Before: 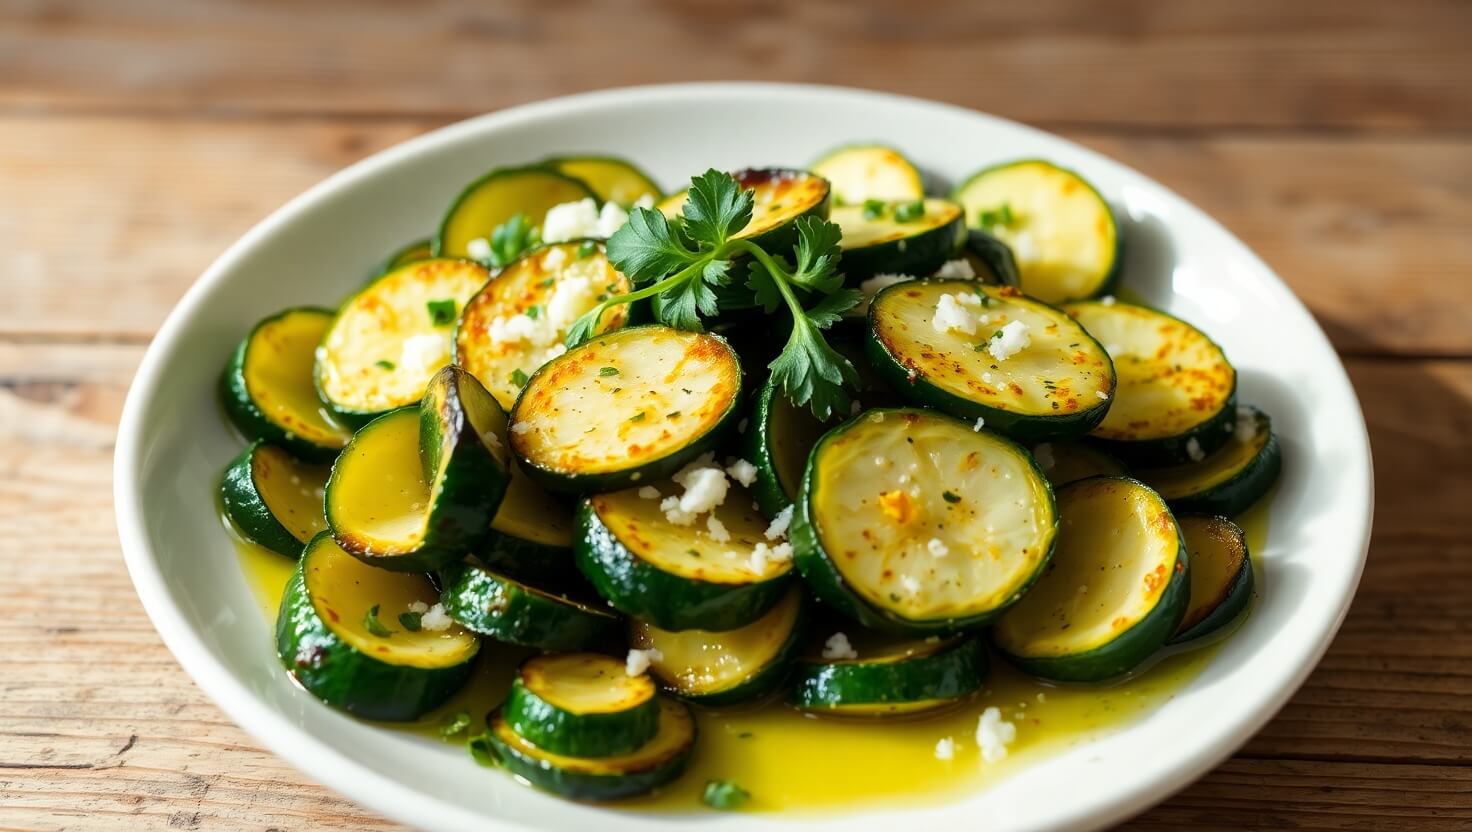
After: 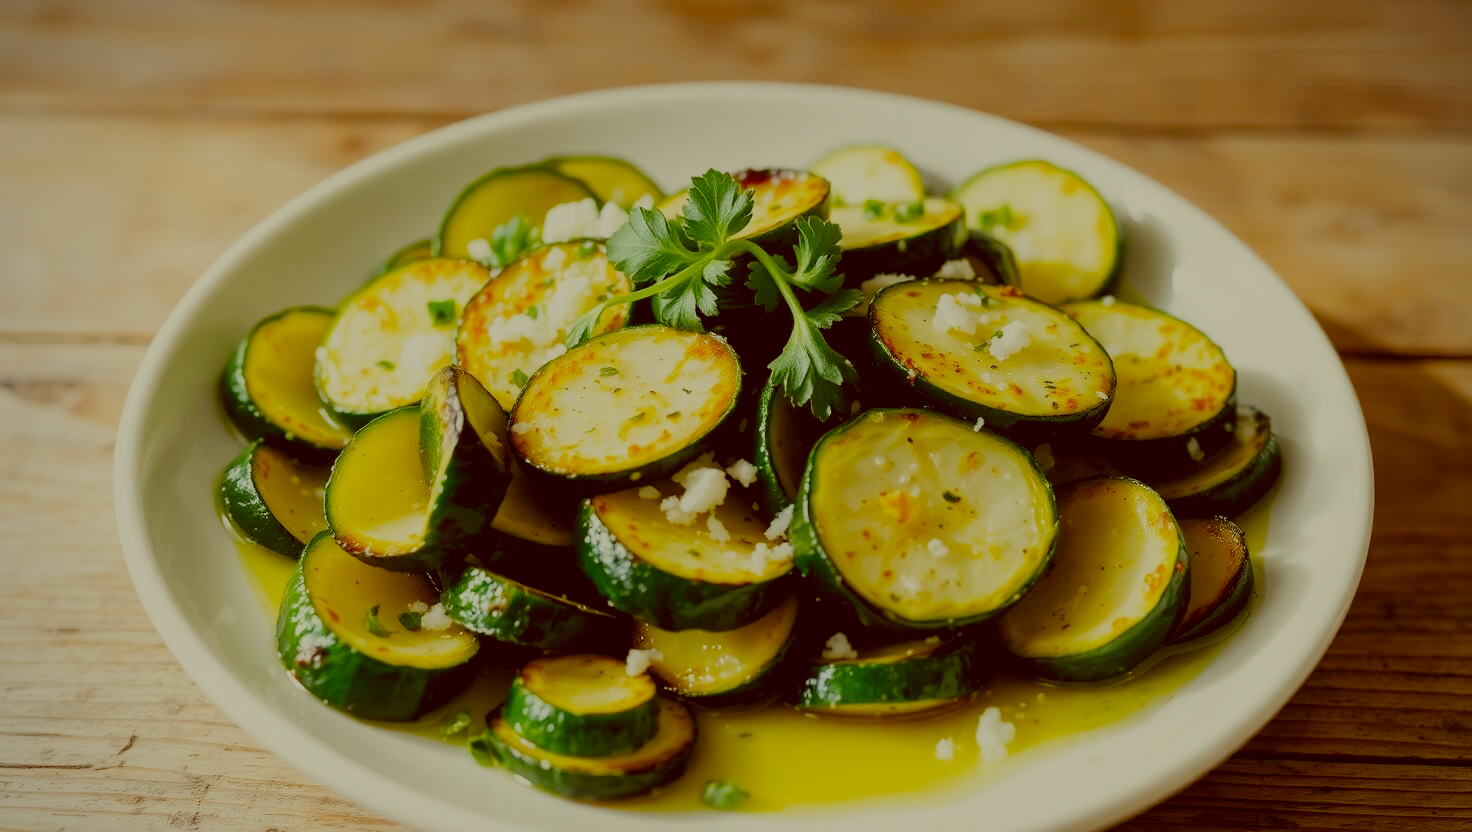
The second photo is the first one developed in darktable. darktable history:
filmic rgb: black relative exposure -8.04 EV, white relative exposure 8.03 EV, hardness 2.5, latitude 9.26%, contrast 0.724, highlights saturation mix 8.81%, shadows ↔ highlights balance 1.41%, preserve chrominance no, color science v5 (2021)
vignetting: fall-off radius 60.96%, brightness -0.424, saturation -0.199
color zones: curves: ch0 [(0, 0.5) (0.143, 0.5) (0.286, 0.5) (0.429, 0.495) (0.571, 0.437) (0.714, 0.44) (0.857, 0.496) (1, 0.5)]
color correction: highlights a* -6.01, highlights b* 9.29, shadows a* 10.76, shadows b* 23.57
